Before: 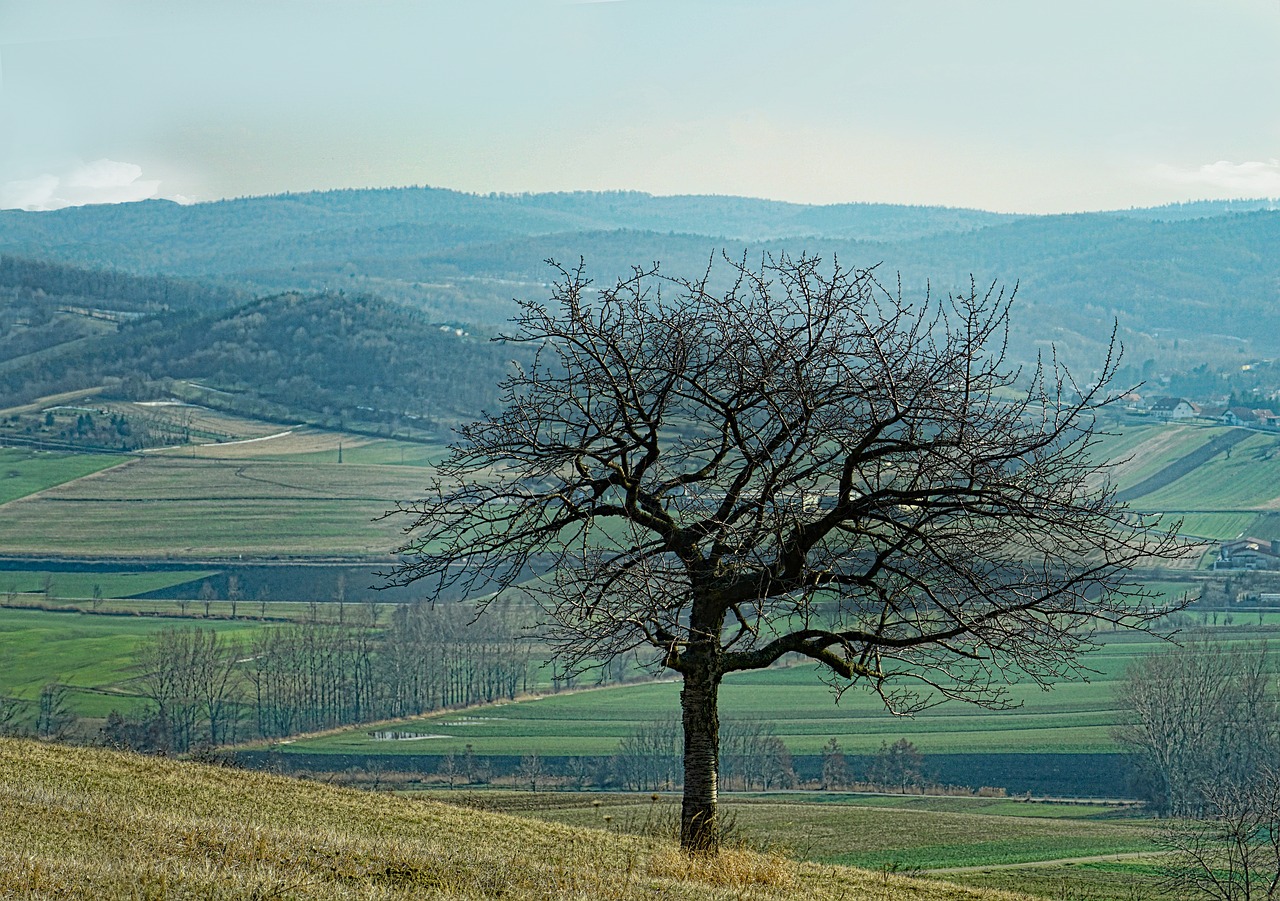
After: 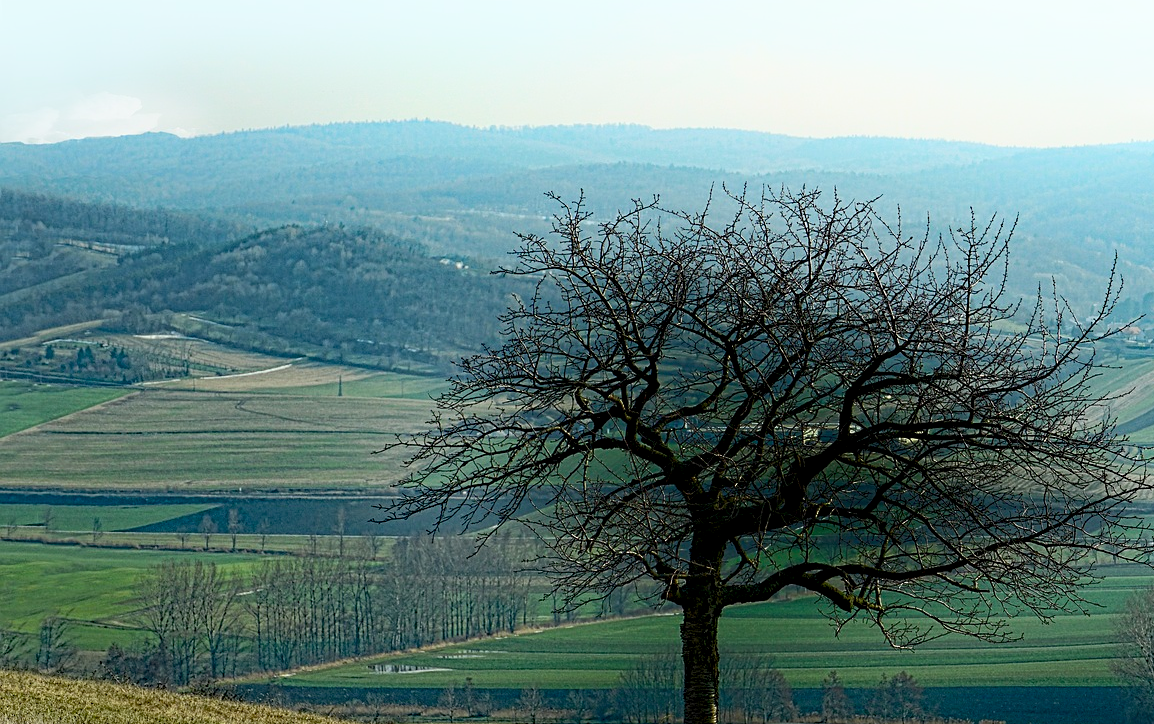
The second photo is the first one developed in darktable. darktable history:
exposure: black level correction 0.01, exposure 0.015 EV, compensate exposure bias true, compensate highlight preservation false
shadows and highlights: shadows -89.53, highlights 89.86, soften with gaussian
crop: top 7.47%, right 9.834%, bottom 12.097%
